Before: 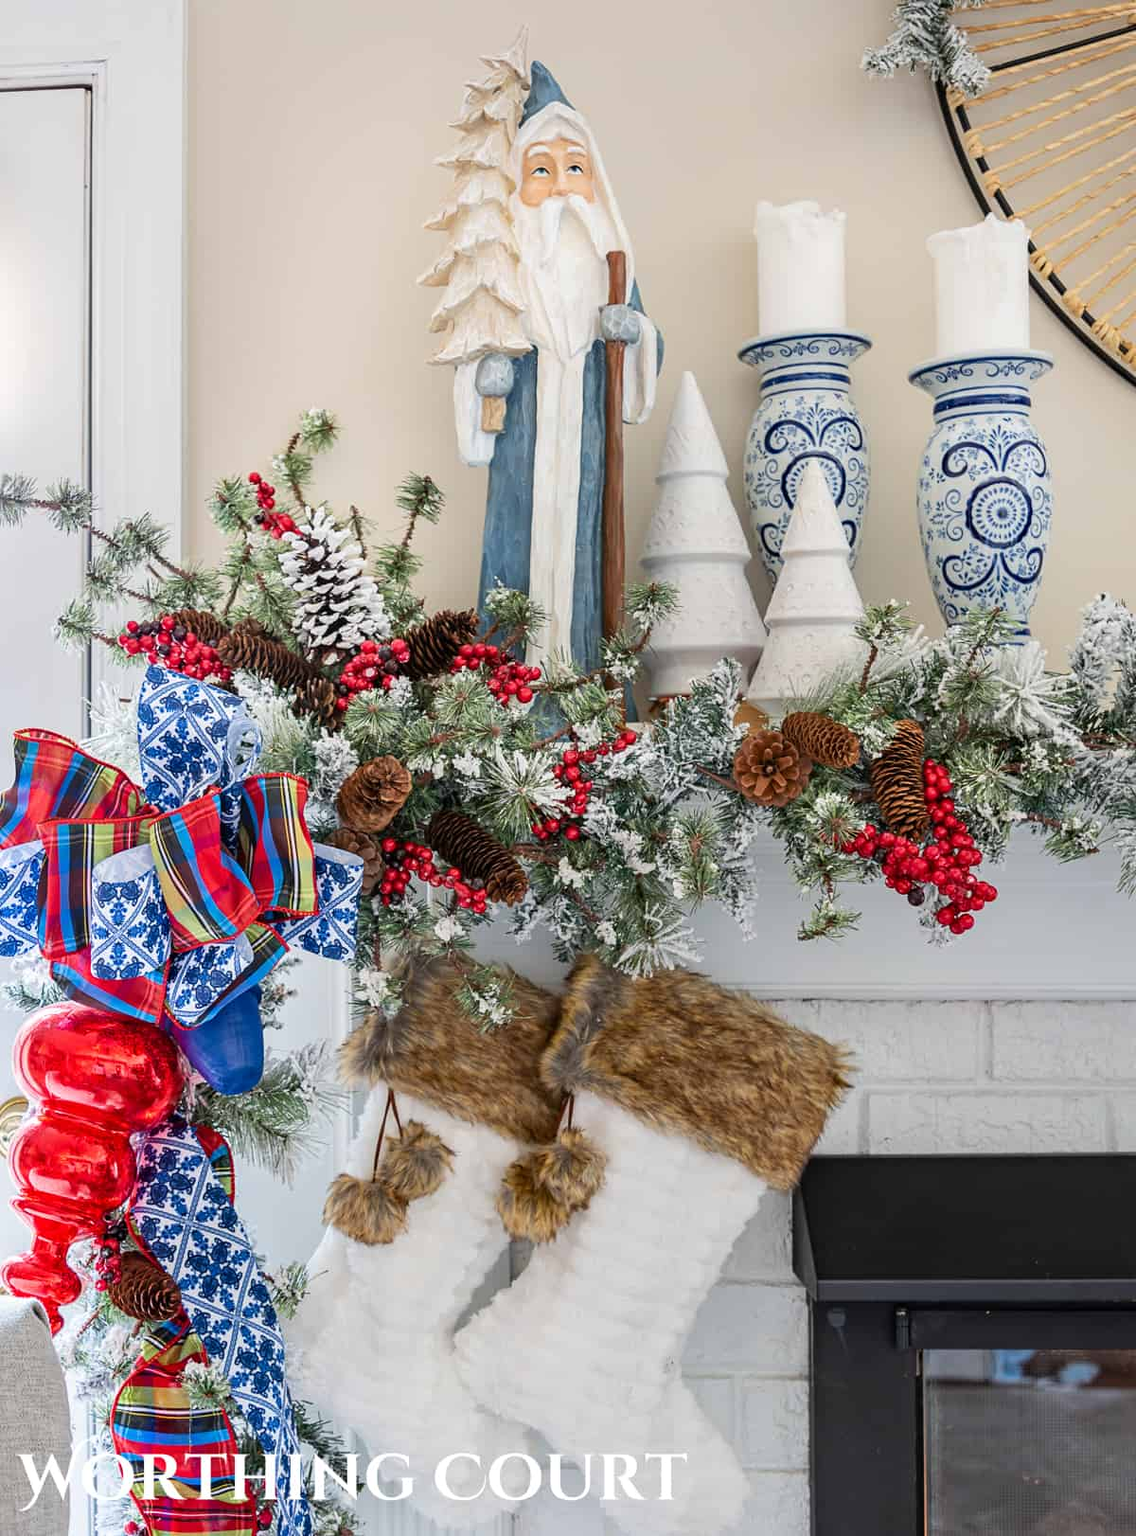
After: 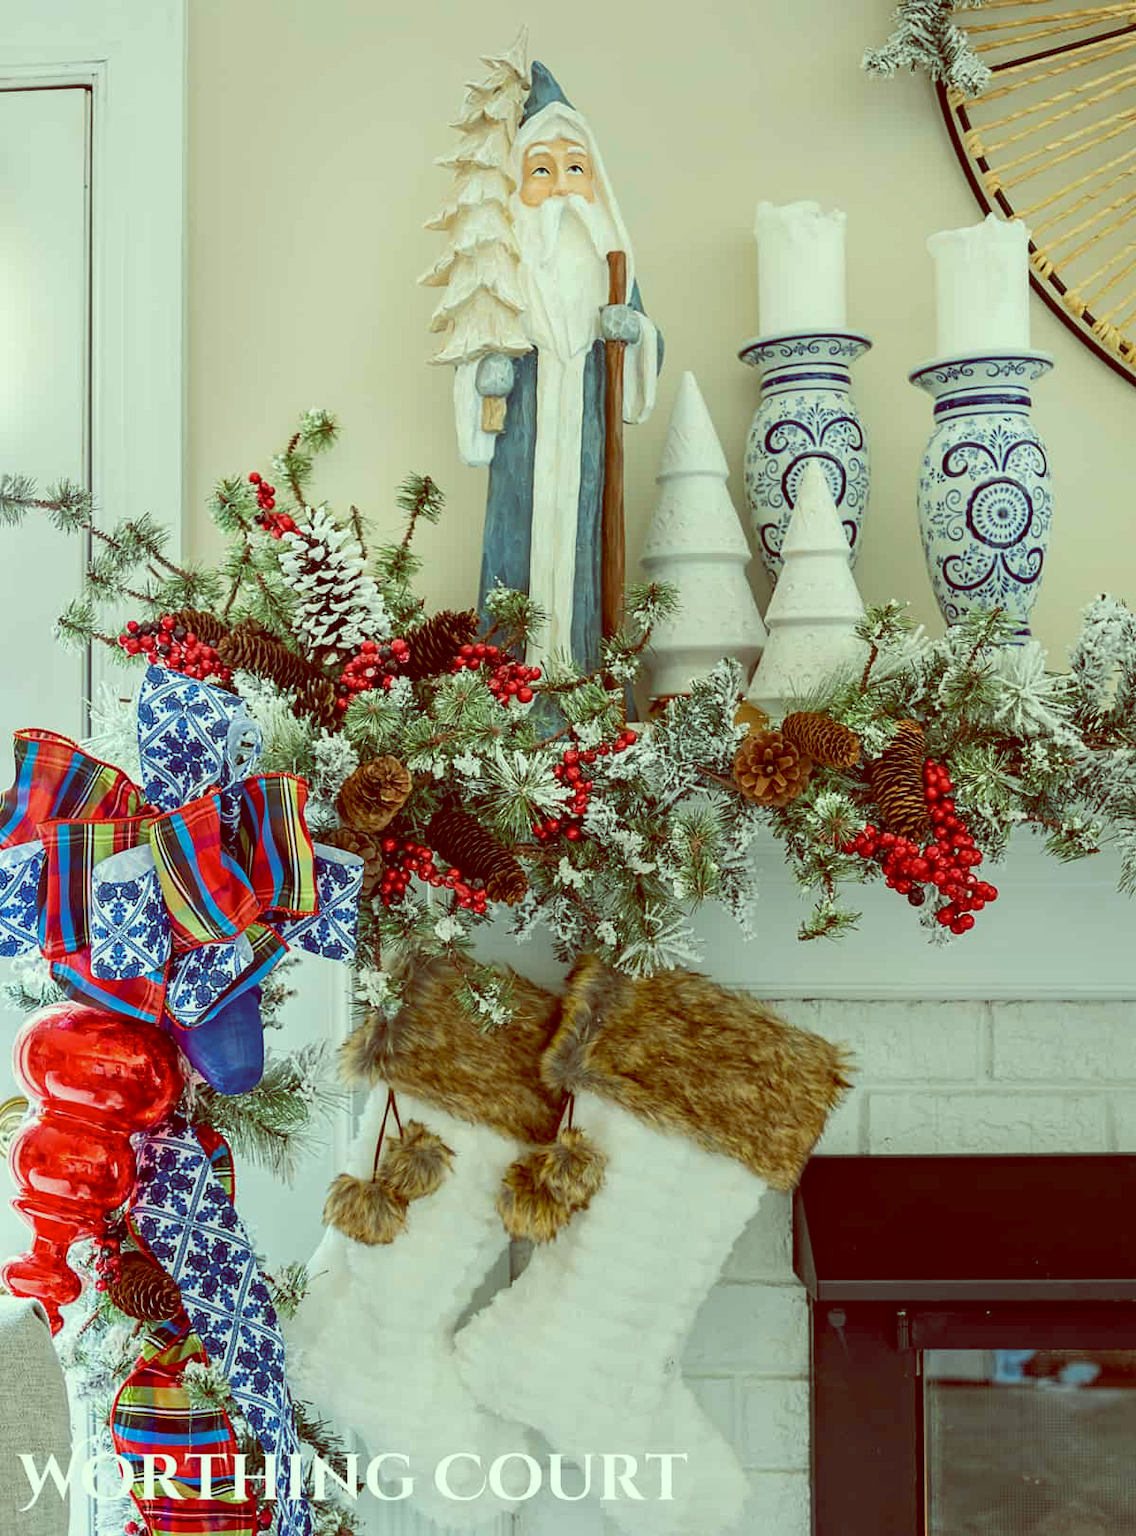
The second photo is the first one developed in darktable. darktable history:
color balance: lift [1, 1.015, 0.987, 0.985], gamma [1, 0.959, 1.042, 0.958], gain [0.927, 0.938, 1.072, 0.928], contrast 1.5%
tone equalizer: on, module defaults
